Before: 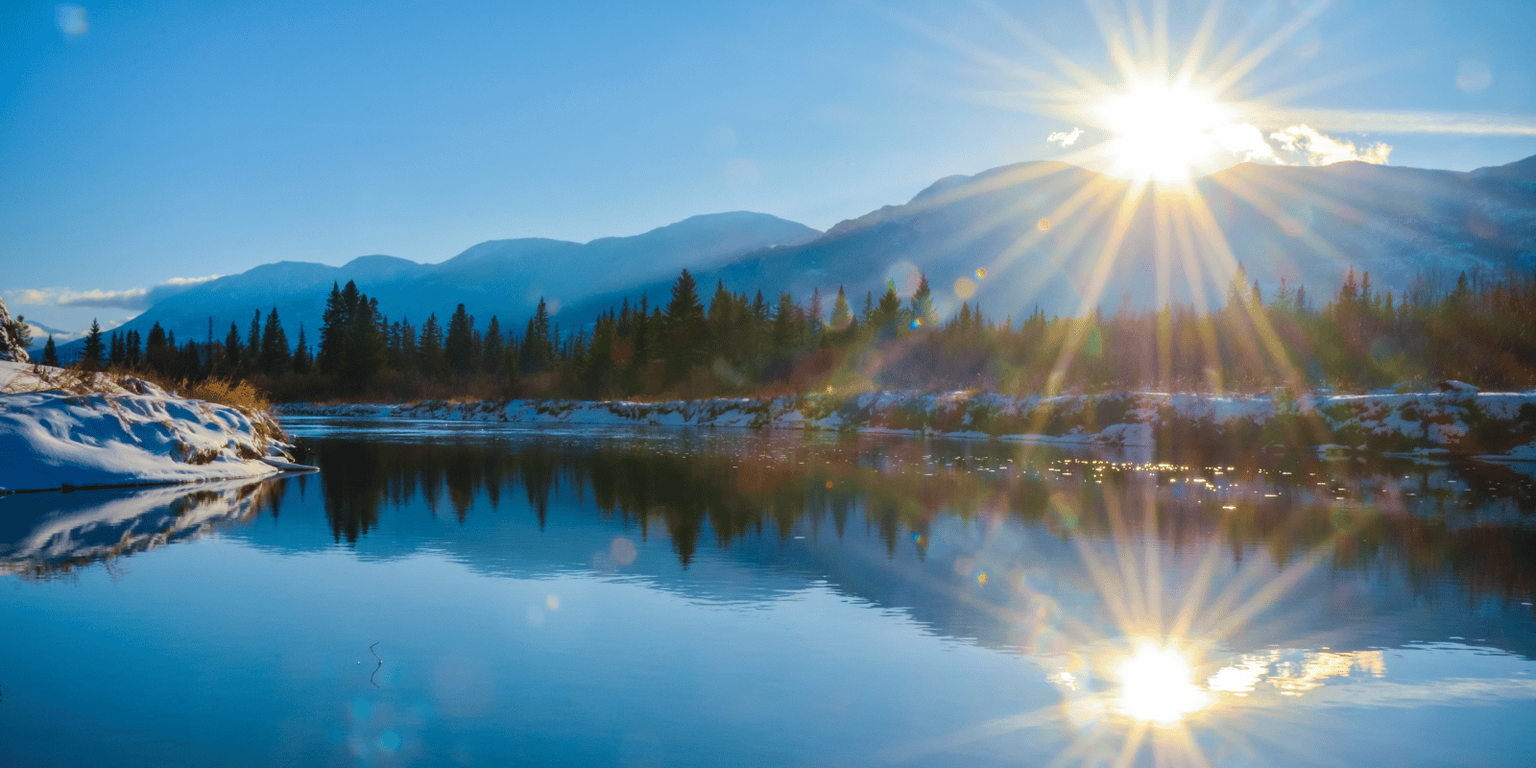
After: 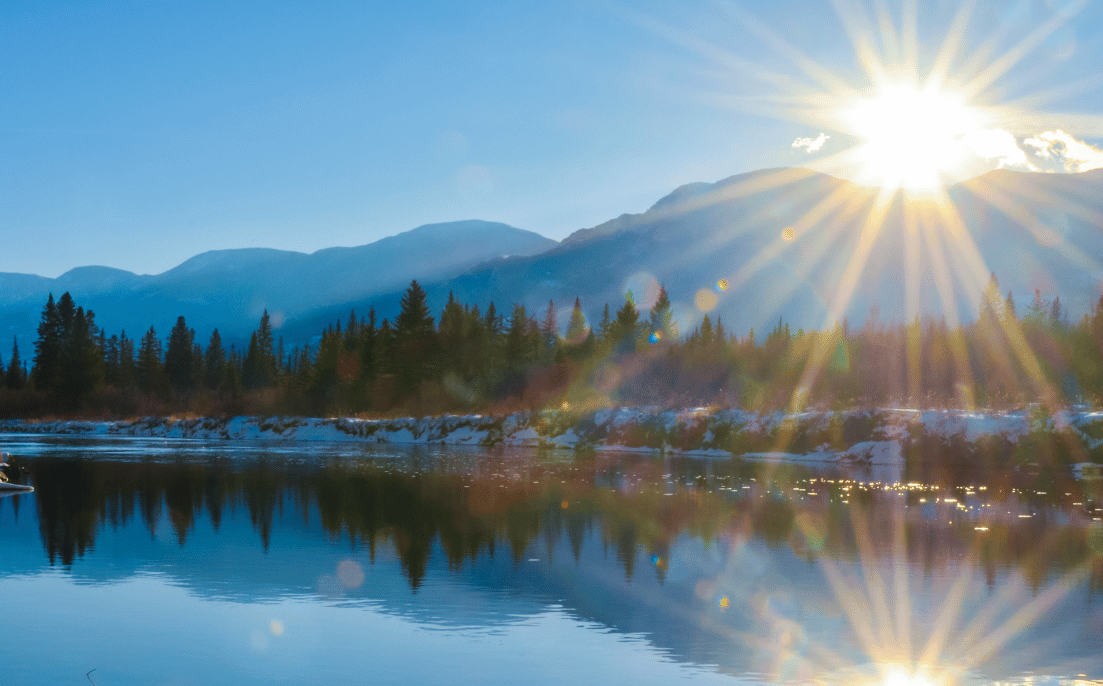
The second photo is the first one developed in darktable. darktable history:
crop: left 18.699%, right 12.308%, bottom 14.159%
